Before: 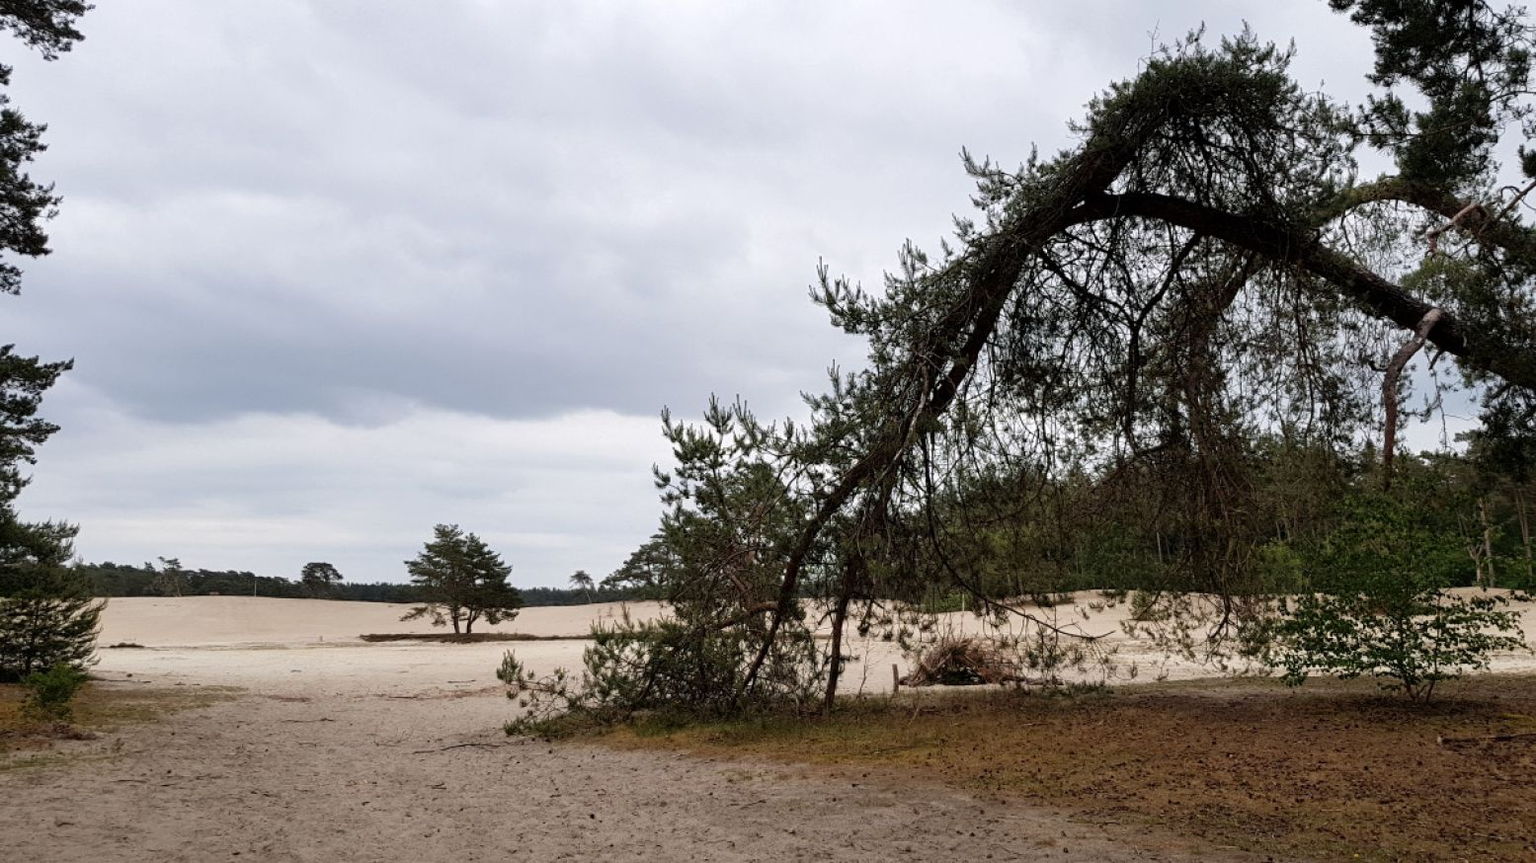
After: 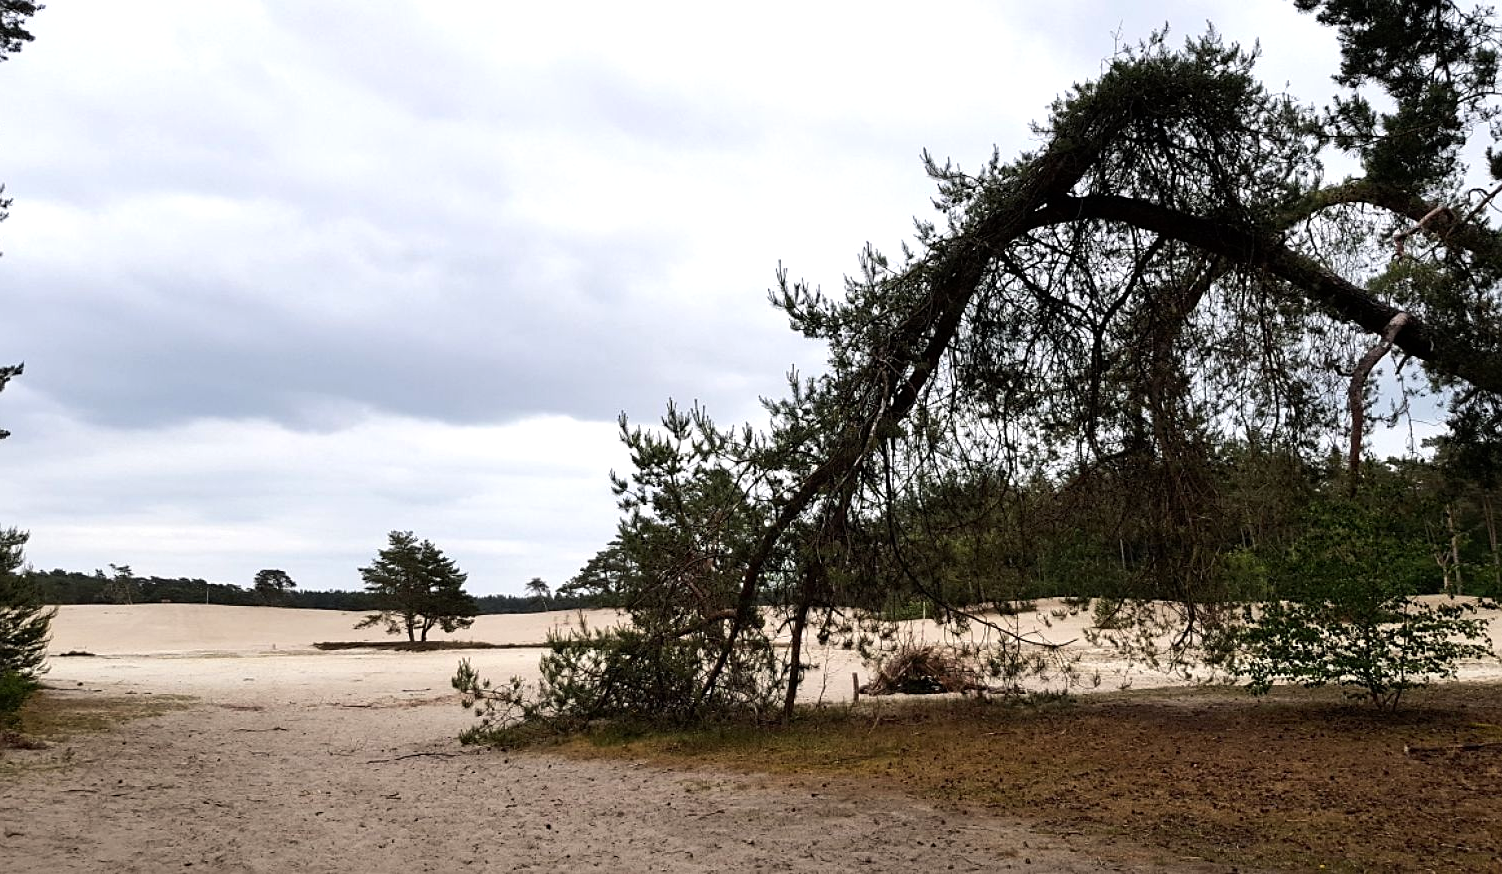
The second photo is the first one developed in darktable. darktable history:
sharpen: radius 1.594, amount 0.362, threshold 1.434
color correction: highlights b* 0.024, saturation 1.07
crop and rotate: left 3.387%
tone equalizer: -8 EV -0.399 EV, -7 EV -0.369 EV, -6 EV -0.364 EV, -5 EV -0.262 EV, -3 EV 0.236 EV, -2 EV 0.327 EV, -1 EV 0.414 EV, +0 EV 0.395 EV, edges refinement/feathering 500, mask exposure compensation -1.57 EV, preserve details no
